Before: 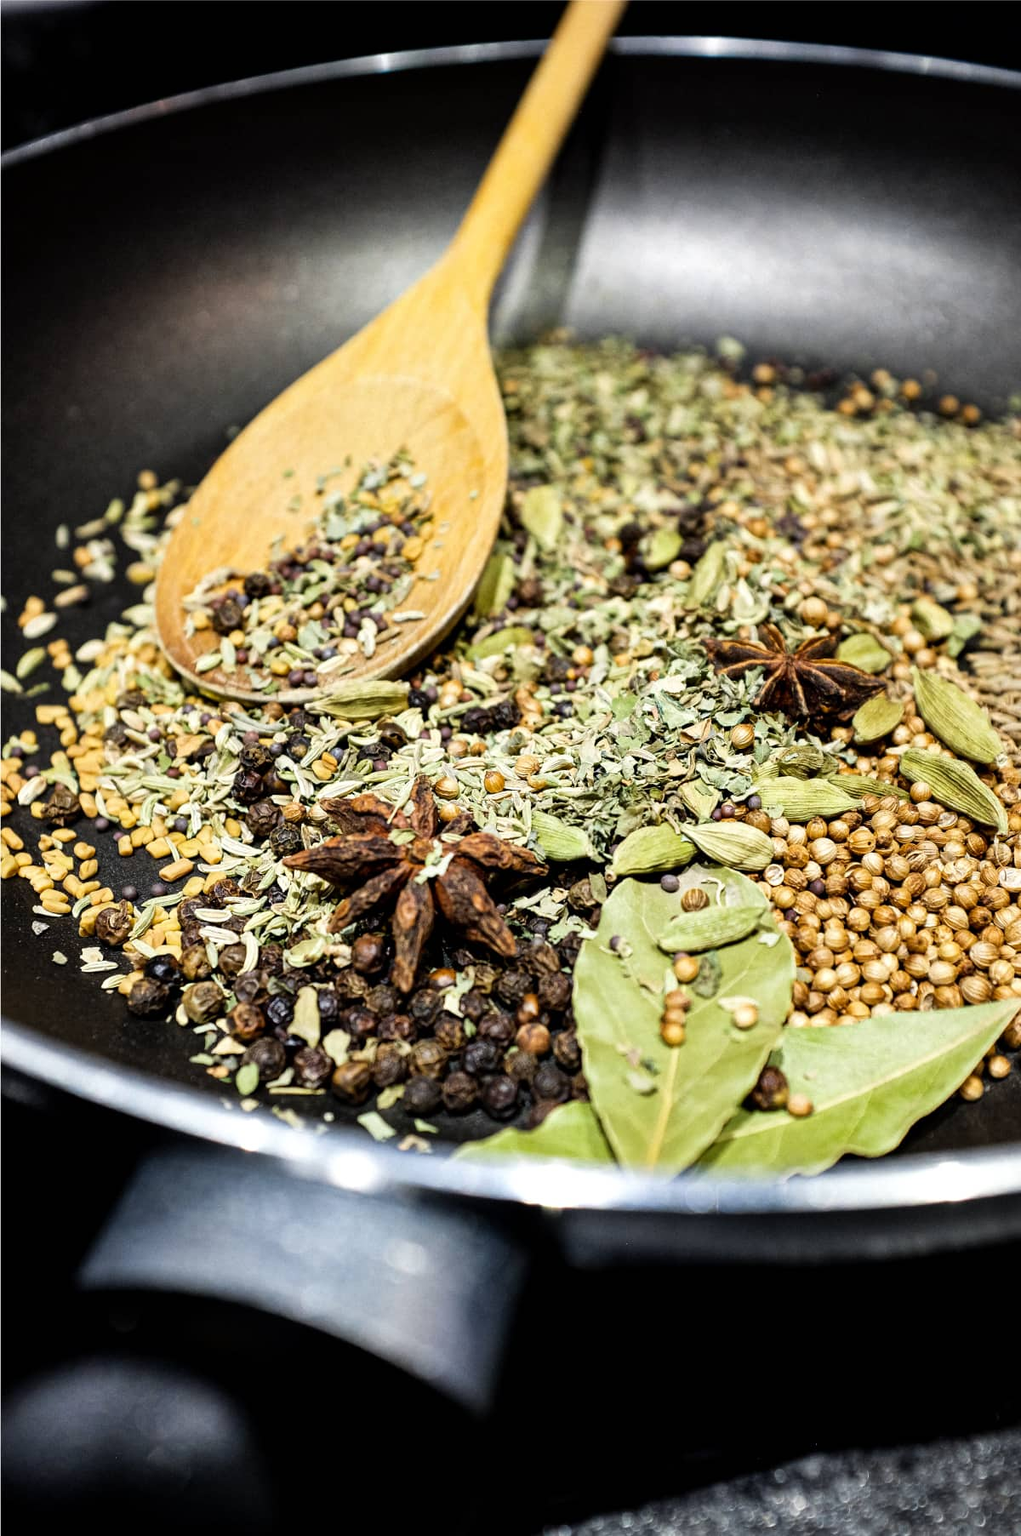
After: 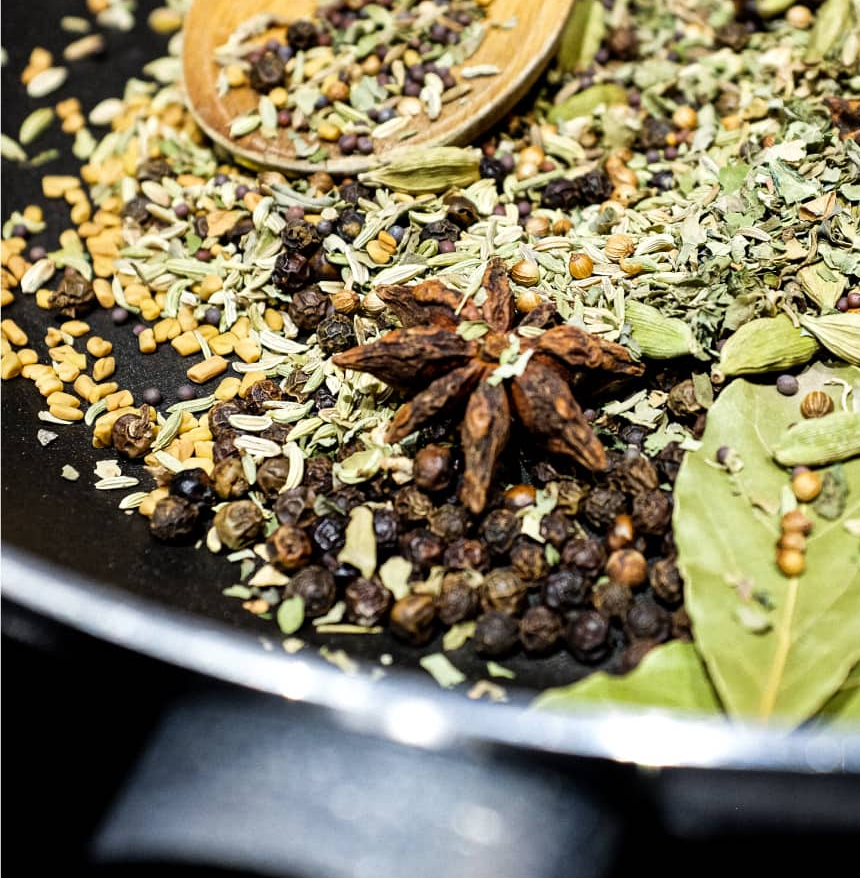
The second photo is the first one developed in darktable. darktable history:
crop: top 36.222%, right 28.252%, bottom 15.131%
